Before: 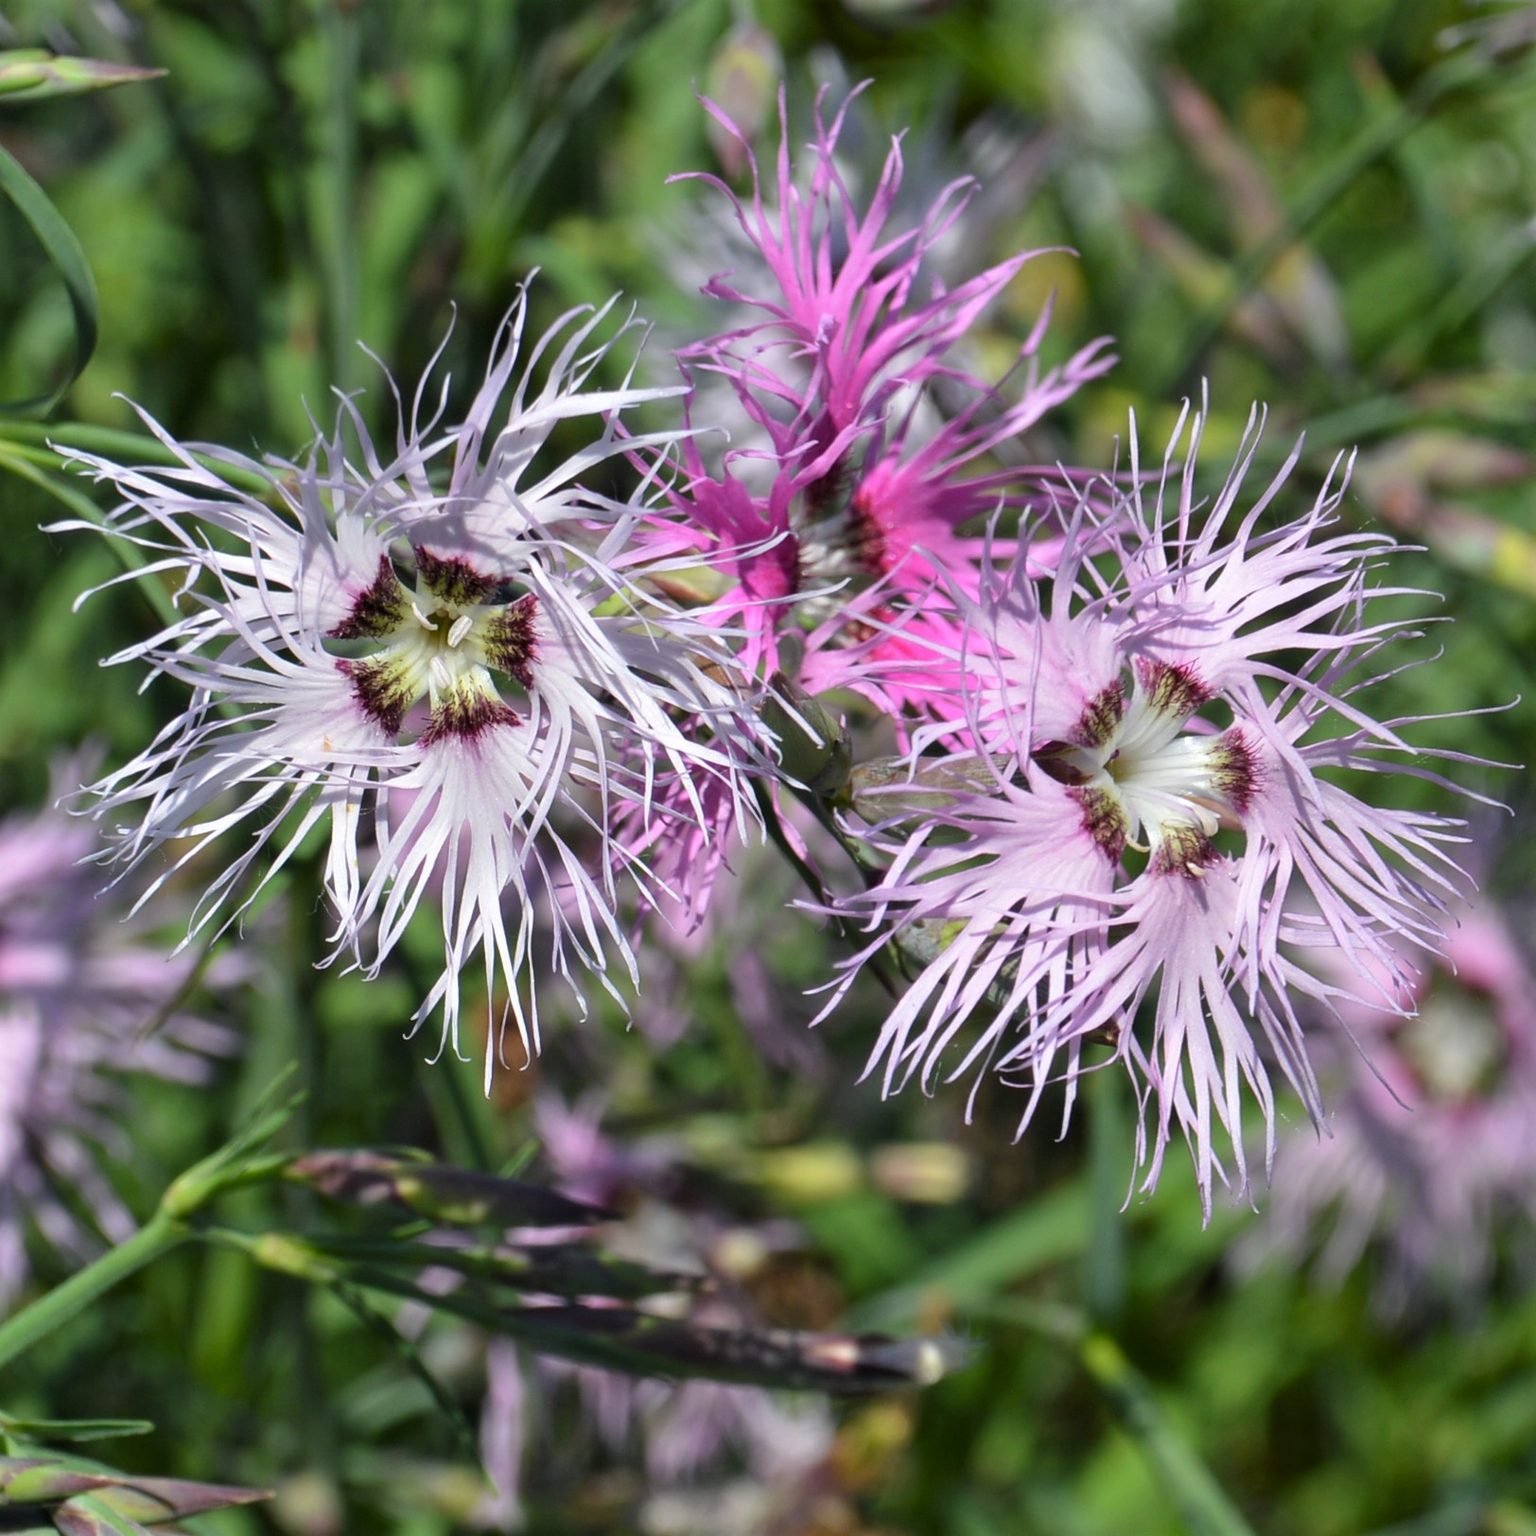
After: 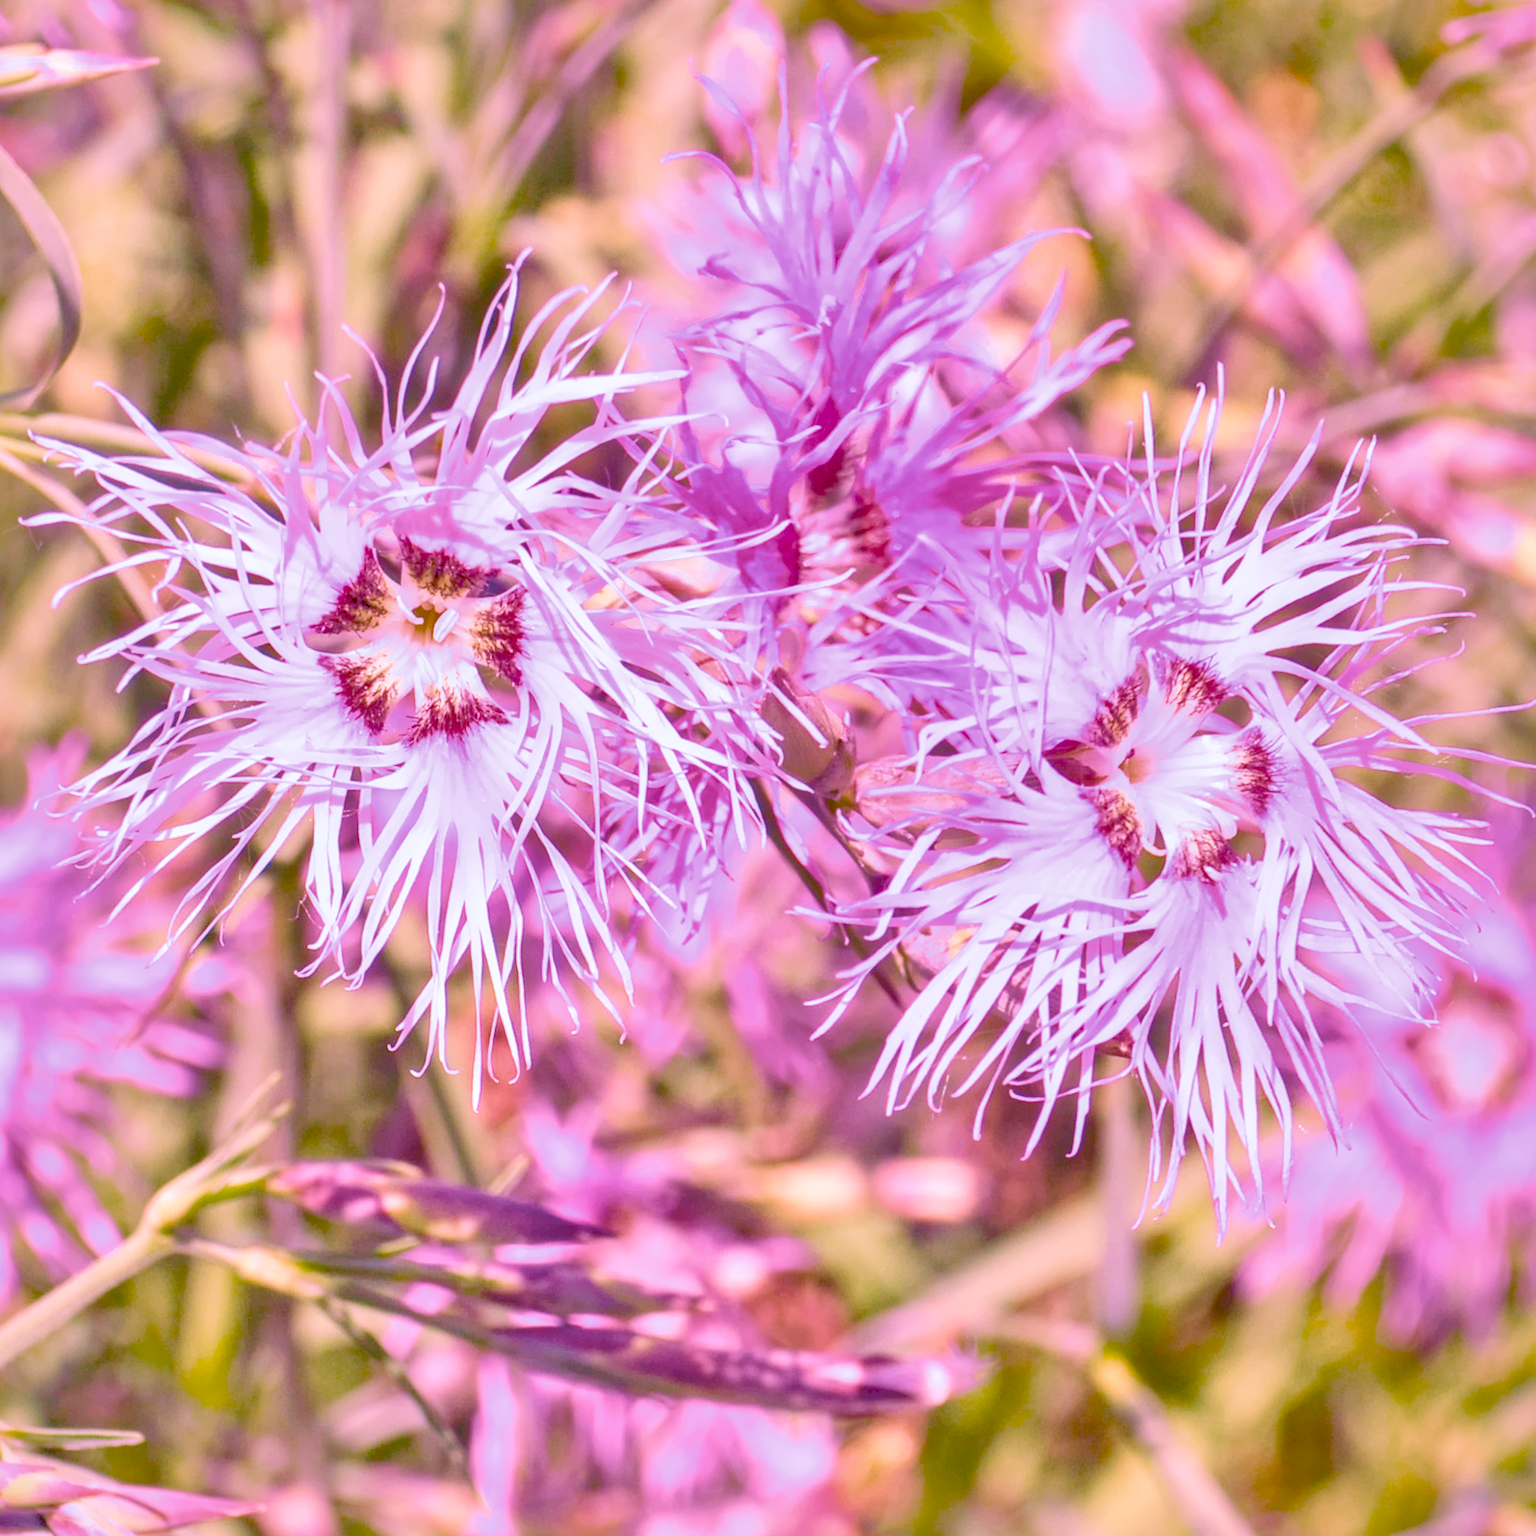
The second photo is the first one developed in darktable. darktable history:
color calibration: illuminant as shot in camera, x 0.358, y 0.373, temperature 4628.91 K
denoise (profiled): preserve shadows 1.52, scattering 0.002, a [-1, 0, 0], compensate highlight preservation false
exposure: black level correction 0, exposure 1.1 EV, compensate exposure bias true, compensate highlight preservation false
haze removal: compatibility mode true, adaptive false
highlight reconstruction: on, module defaults
hot pixels: on, module defaults
lens correction: scale 1, crop 1, focal 16, aperture 5.6, distance 1000, camera "Canon EOS RP", lens "Canon RF 16mm F2.8 STM"
white balance: red 2.229, blue 1.46
velvia: strength 45%
local contrast: highlights 60%, shadows 60%, detail 160%
shadows and highlights: shadows 60, highlights -60
filmic rgb "scene-referred default": black relative exposure -7.65 EV, white relative exposure 4.56 EV, hardness 3.61
color balance rgb: perceptual saturation grading › global saturation 35%, perceptual saturation grading › highlights -30%, perceptual saturation grading › shadows 35%, perceptual brilliance grading › global brilliance 3%, perceptual brilliance grading › highlights -3%, perceptual brilliance grading › shadows 3%
